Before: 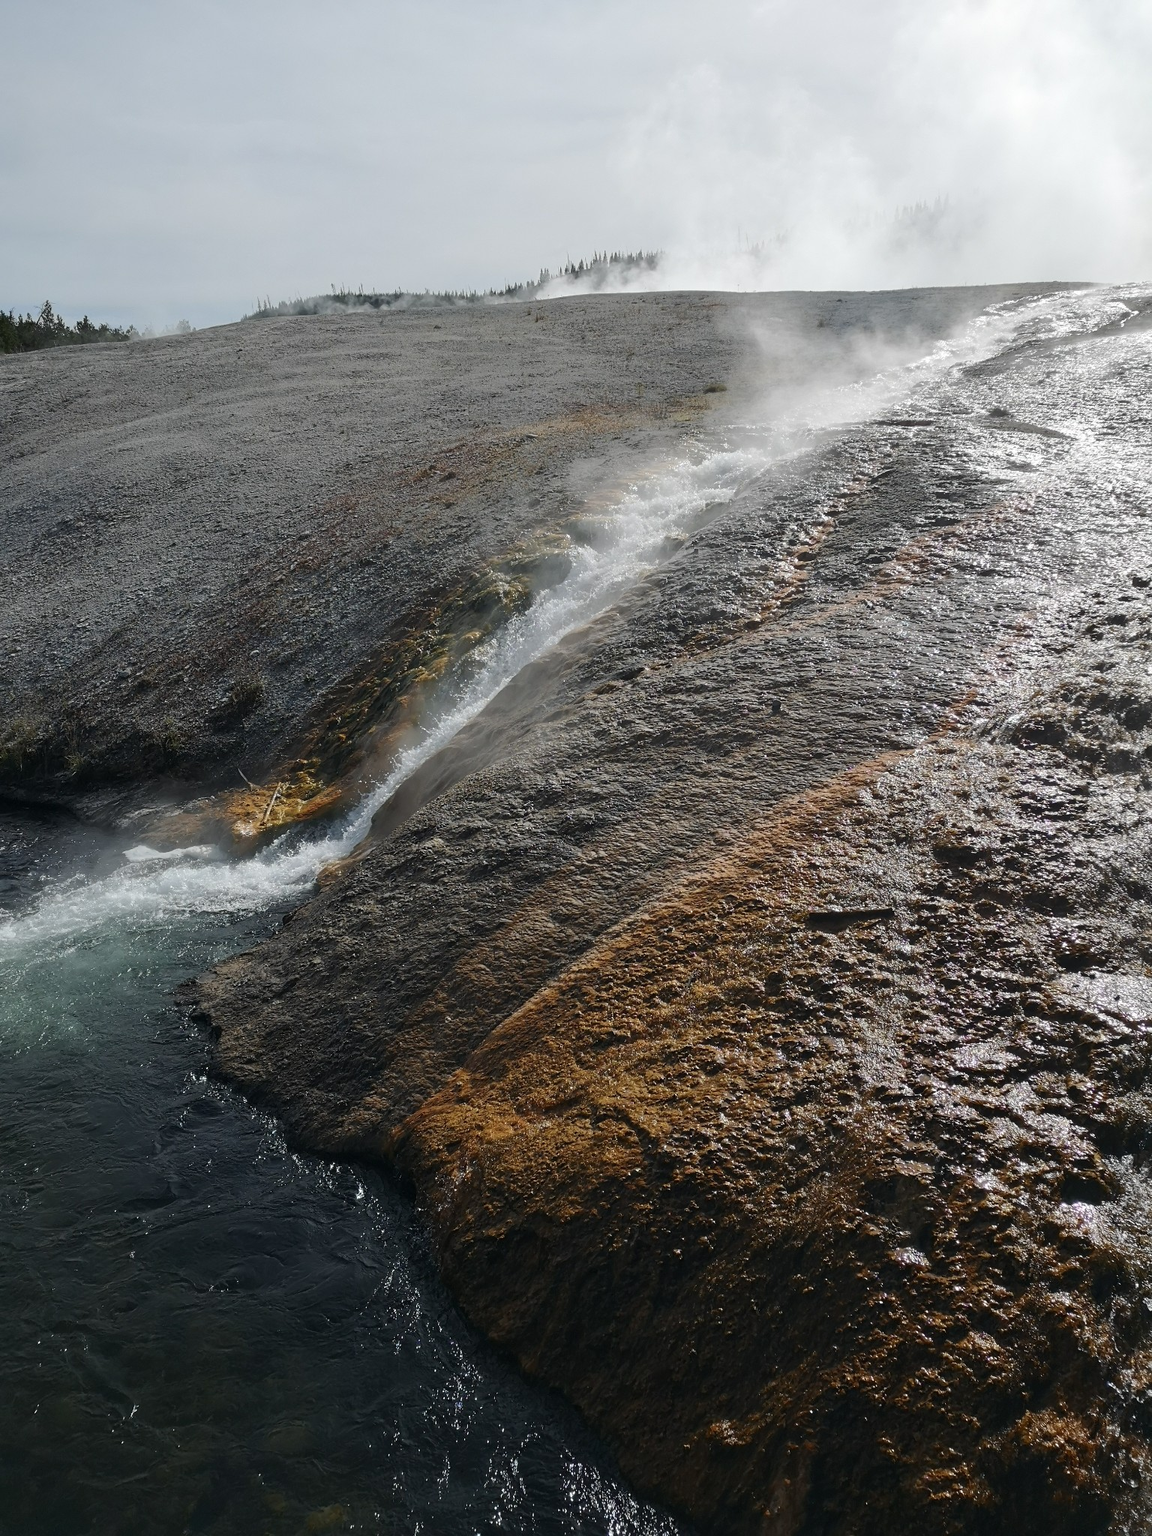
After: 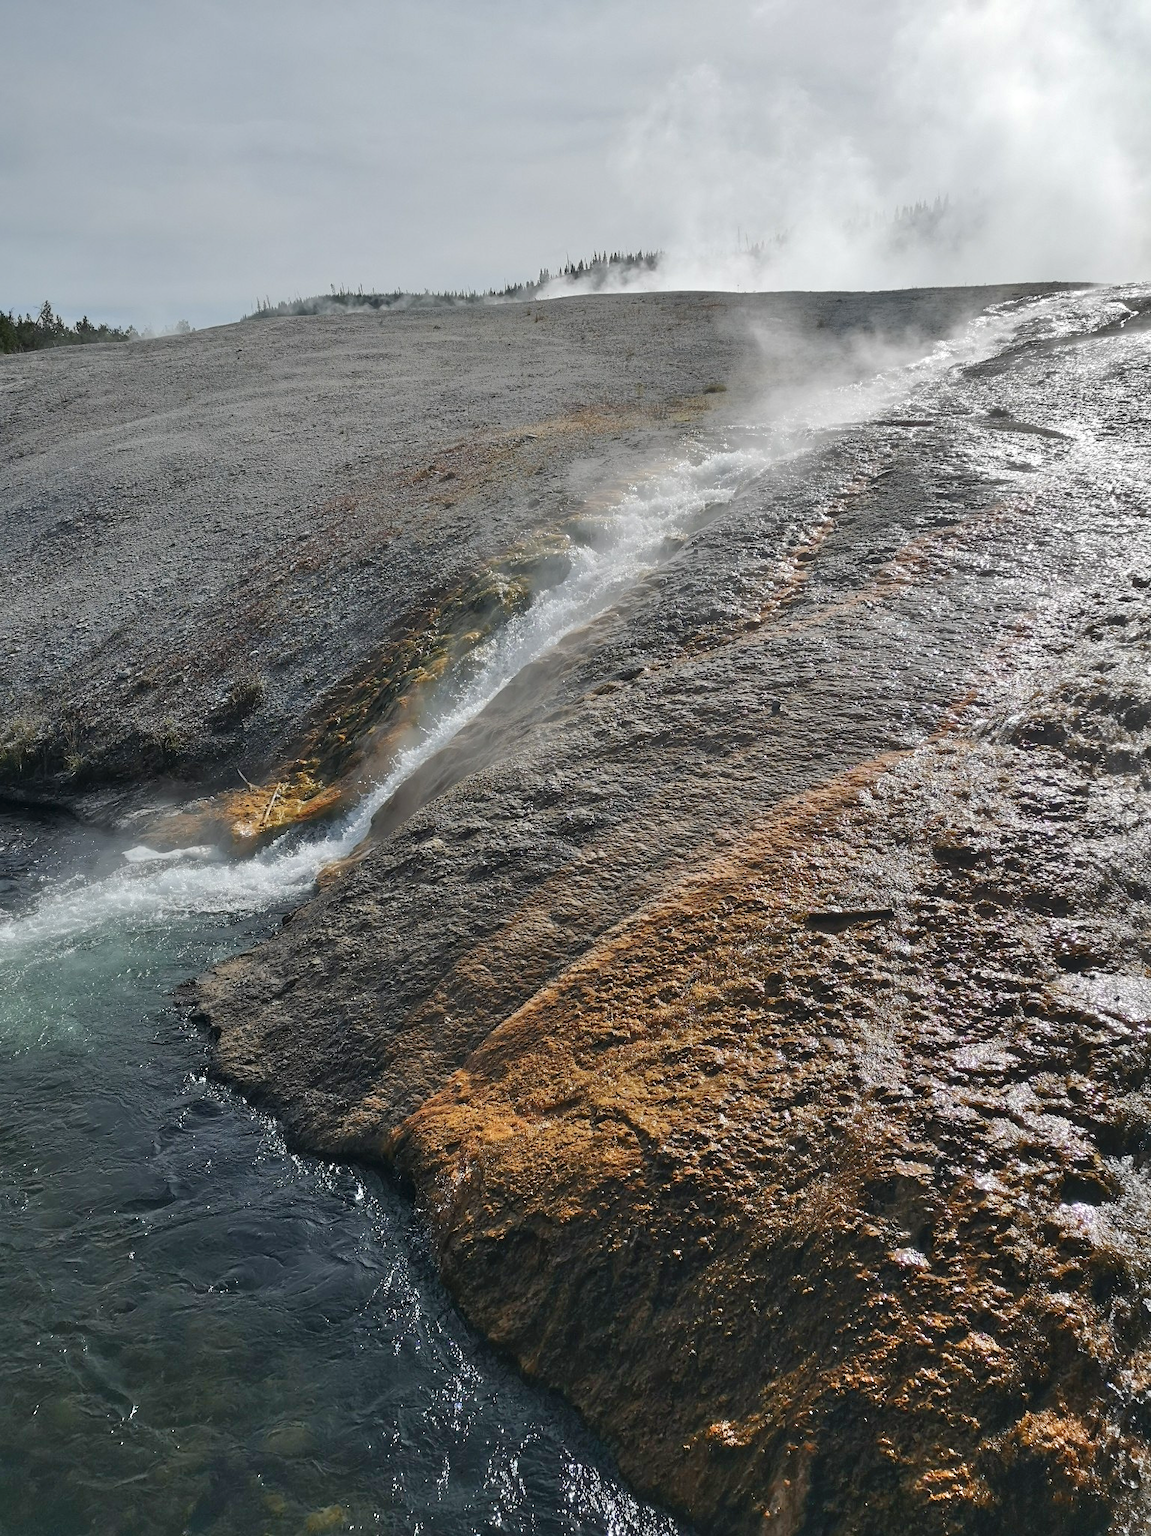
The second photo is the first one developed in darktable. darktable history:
crop and rotate: left 0.104%, bottom 0.008%
exposure: exposure 0.61 EV, compensate highlight preservation false
shadows and highlights: shadows 53.26, soften with gaussian
tone equalizer: -8 EV -0.001 EV, -7 EV 0.005 EV, -6 EV -0.035 EV, -5 EV 0.01 EV, -4 EV -0.016 EV, -3 EV 0.021 EV, -2 EV -0.064 EV, -1 EV -0.294 EV, +0 EV -0.58 EV
